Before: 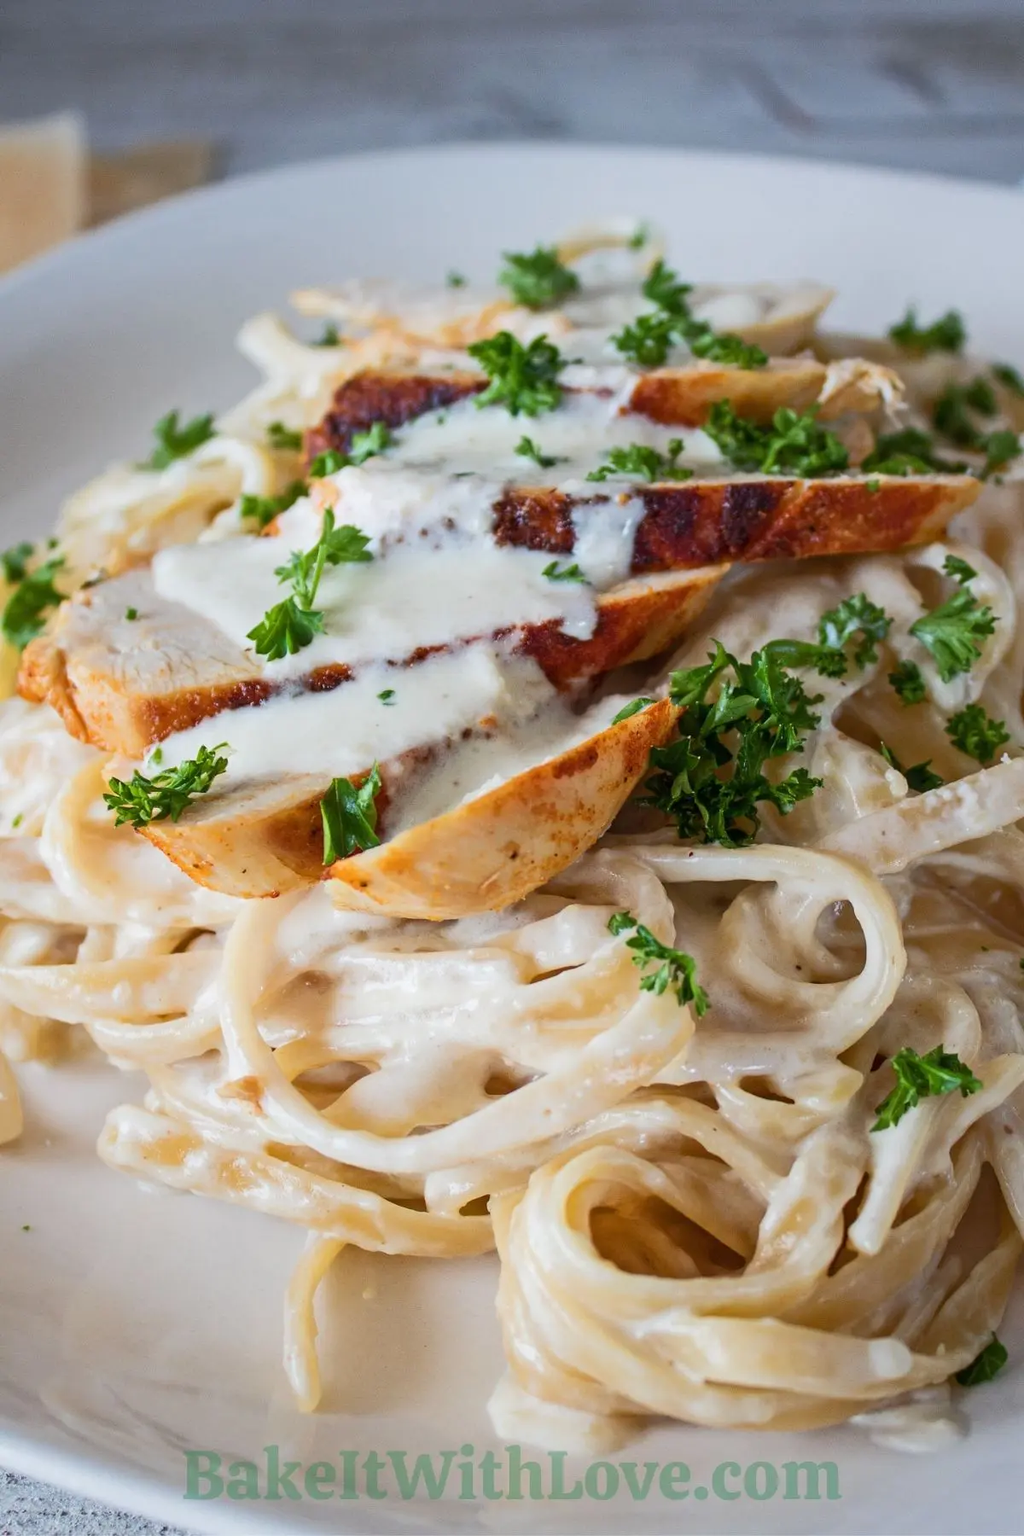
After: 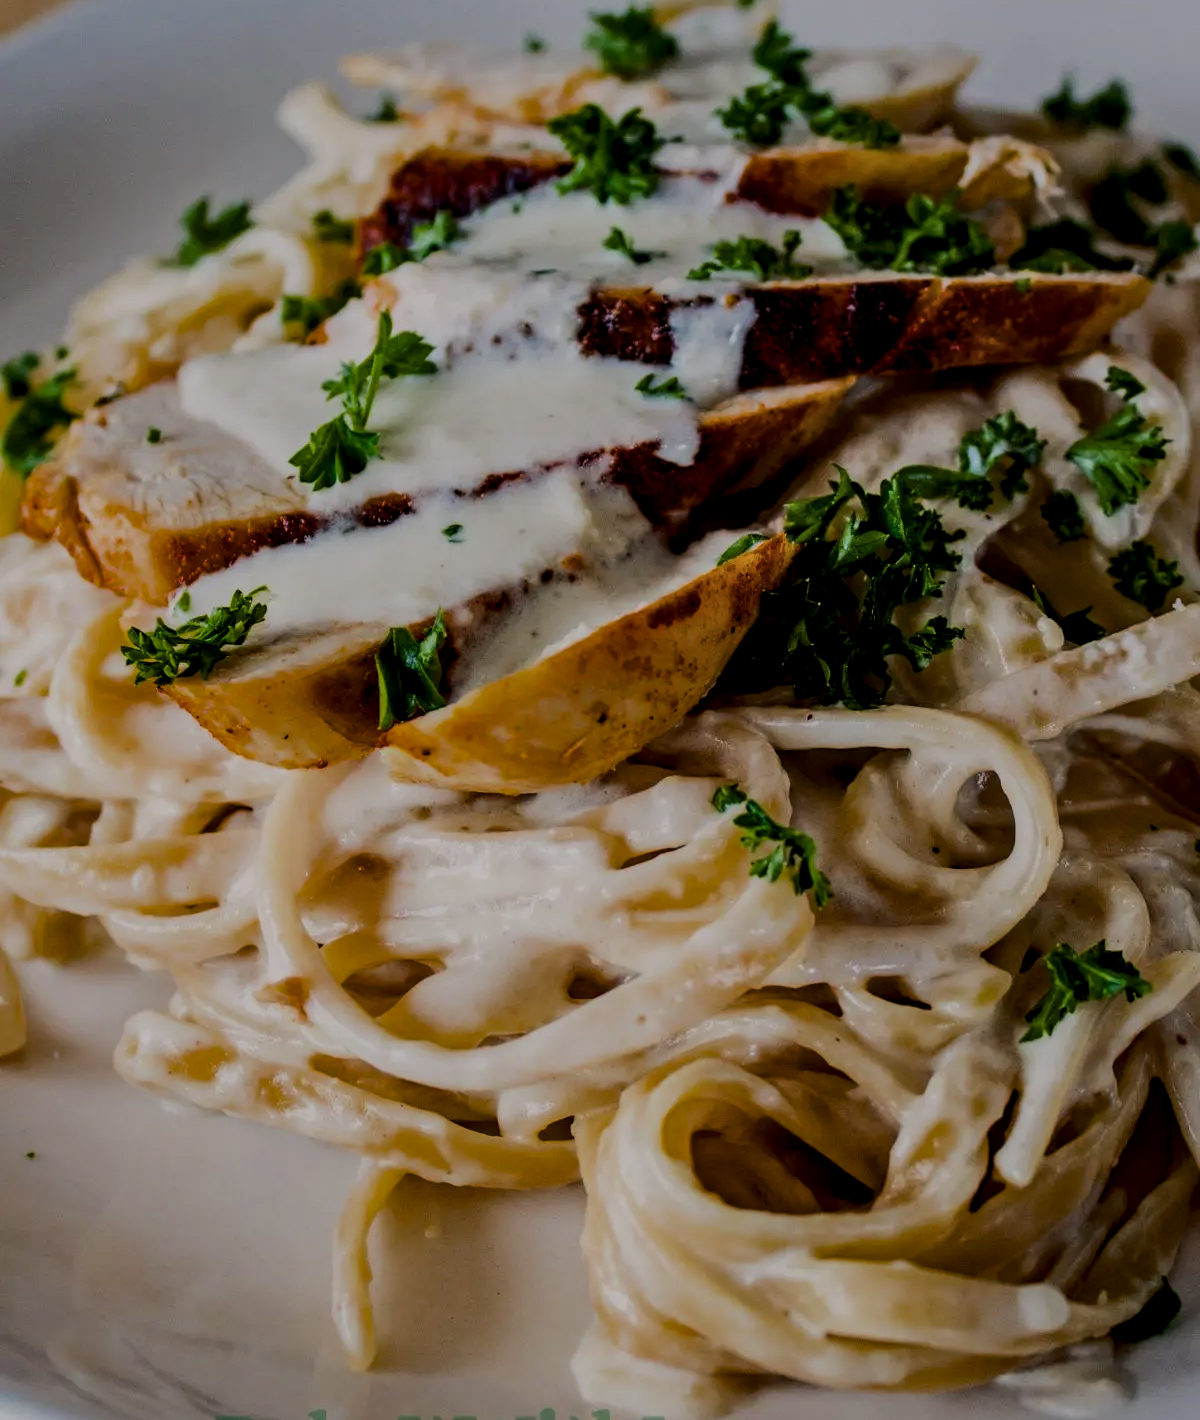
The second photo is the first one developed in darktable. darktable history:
local contrast: detail 130%
shadows and highlights: shadows 36.08, highlights -34.98, soften with gaussian
filmic rgb: black relative exposure -16 EV, white relative exposure 6.91 EV, hardness 4.71
color balance rgb: shadows lift › chroma 0.701%, shadows lift › hue 111.34°, power › luminance -3.604%, power › hue 143.83°, highlights gain › chroma 1.708%, highlights gain › hue 55.43°, perceptual saturation grading › global saturation 25.406%, global vibrance 9.6%, contrast 15.565%, saturation formula JzAzBz (2021)
crop and rotate: top 15.806%, bottom 5.304%
exposure: exposure -0.951 EV, compensate exposure bias true, compensate highlight preservation false
